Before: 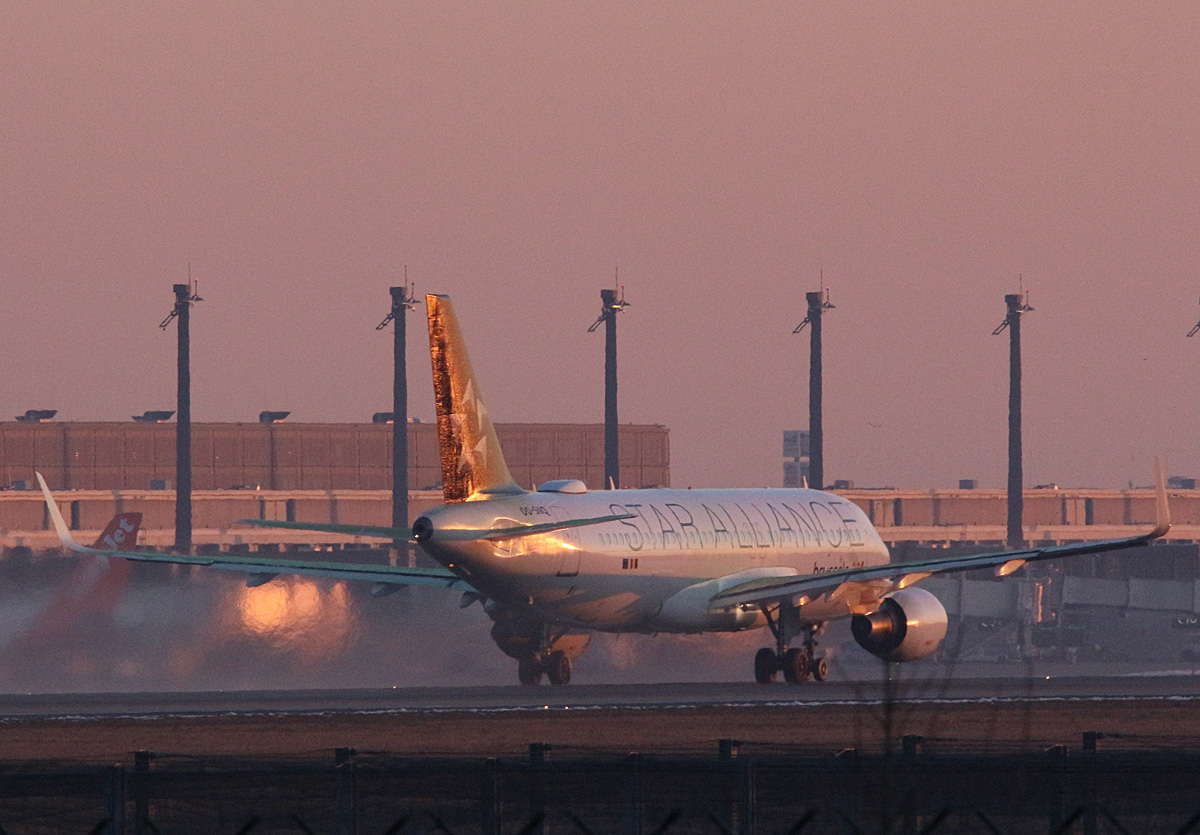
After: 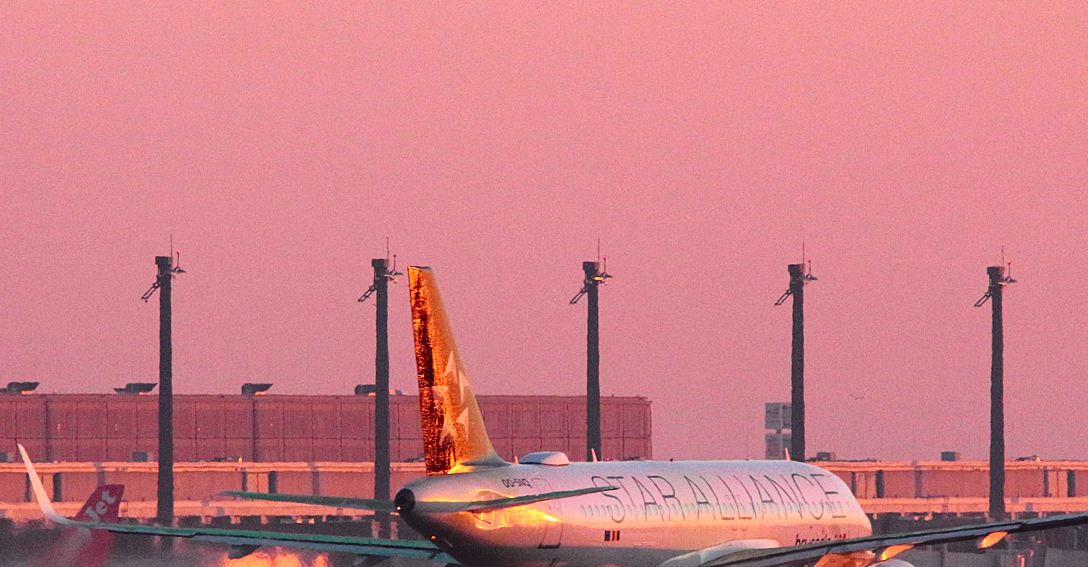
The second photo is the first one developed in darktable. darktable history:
contrast brightness saturation: contrast 0.15, brightness -0.01, saturation 0.1
tone curve: curves: ch0 [(0, 0.012) (0.144, 0.137) (0.326, 0.386) (0.489, 0.573) (0.656, 0.763) (0.849, 0.902) (1, 0.974)]; ch1 [(0, 0) (0.366, 0.367) (0.475, 0.453) (0.487, 0.501) (0.519, 0.527) (0.544, 0.579) (0.562, 0.619) (0.622, 0.694) (1, 1)]; ch2 [(0, 0) (0.333, 0.346) (0.375, 0.375) (0.424, 0.43) (0.476, 0.492) (0.502, 0.503) (0.533, 0.541) (0.572, 0.615) (0.605, 0.656) (0.641, 0.709) (1, 1)], color space Lab, independent channels, preserve colors none
crop: left 1.509%, top 3.452%, right 7.696%, bottom 28.452%
